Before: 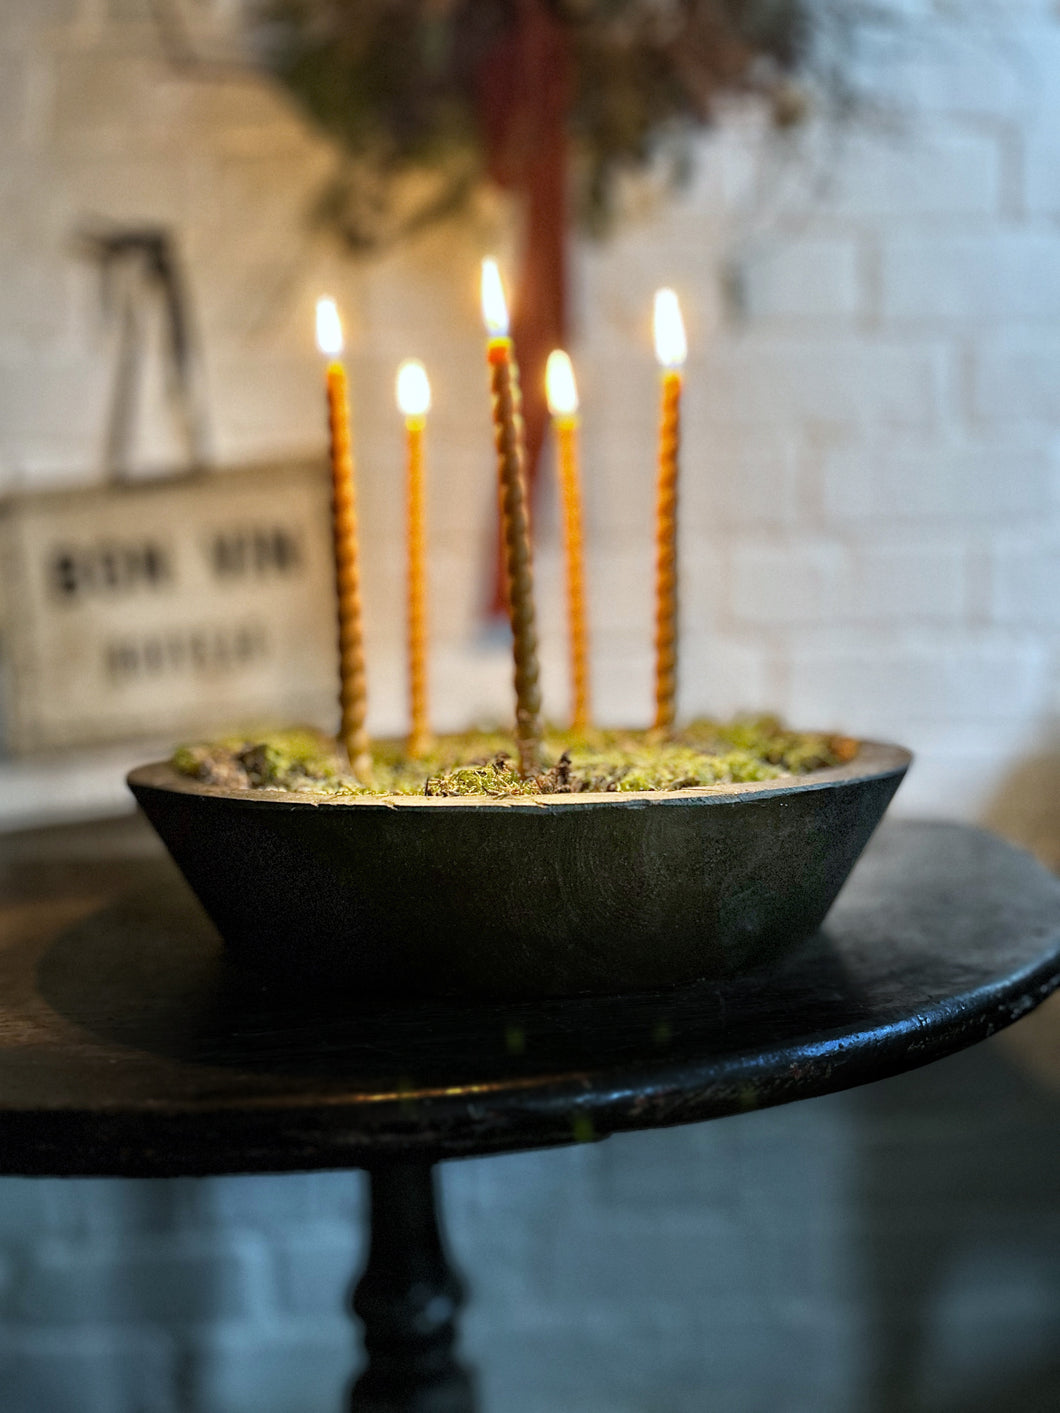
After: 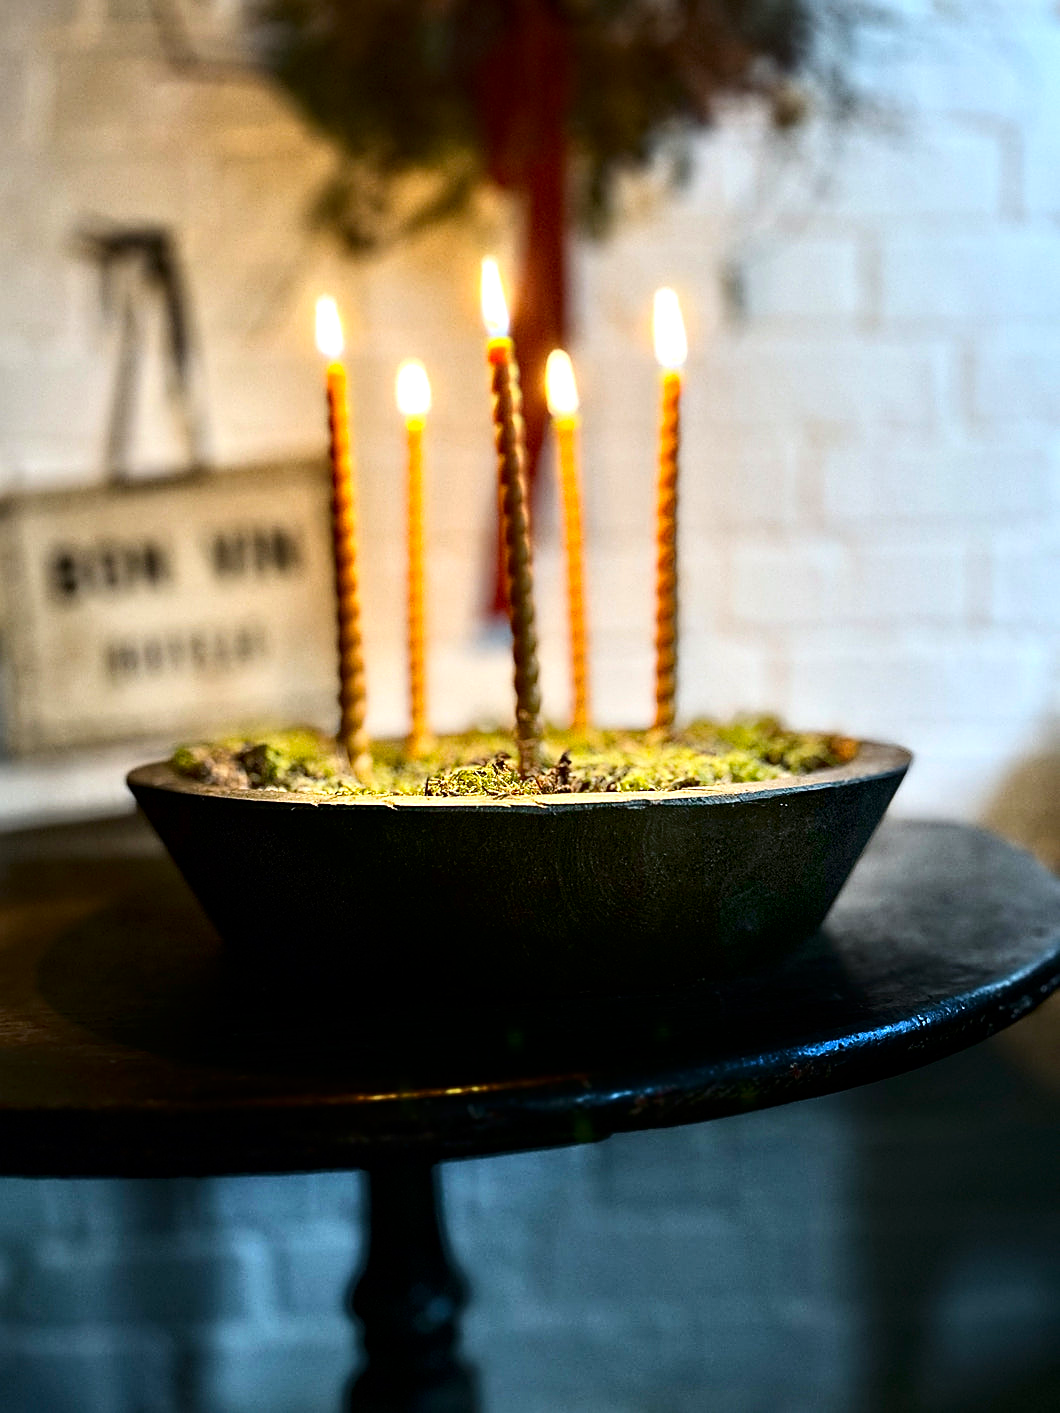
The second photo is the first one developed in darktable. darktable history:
contrast brightness saturation: contrast 0.212, brightness -0.104, saturation 0.215
tone equalizer: -8 EV -0.44 EV, -7 EV -0.421 EV, -6 EV -0.322 EV, -5 EV -0.22 EV, -3 EV 0.188 EV, -2 EV 0.352 EV, -1 EV 0.368 EV, +0 EV 0.405 EV
sharpen: on, module defaults
